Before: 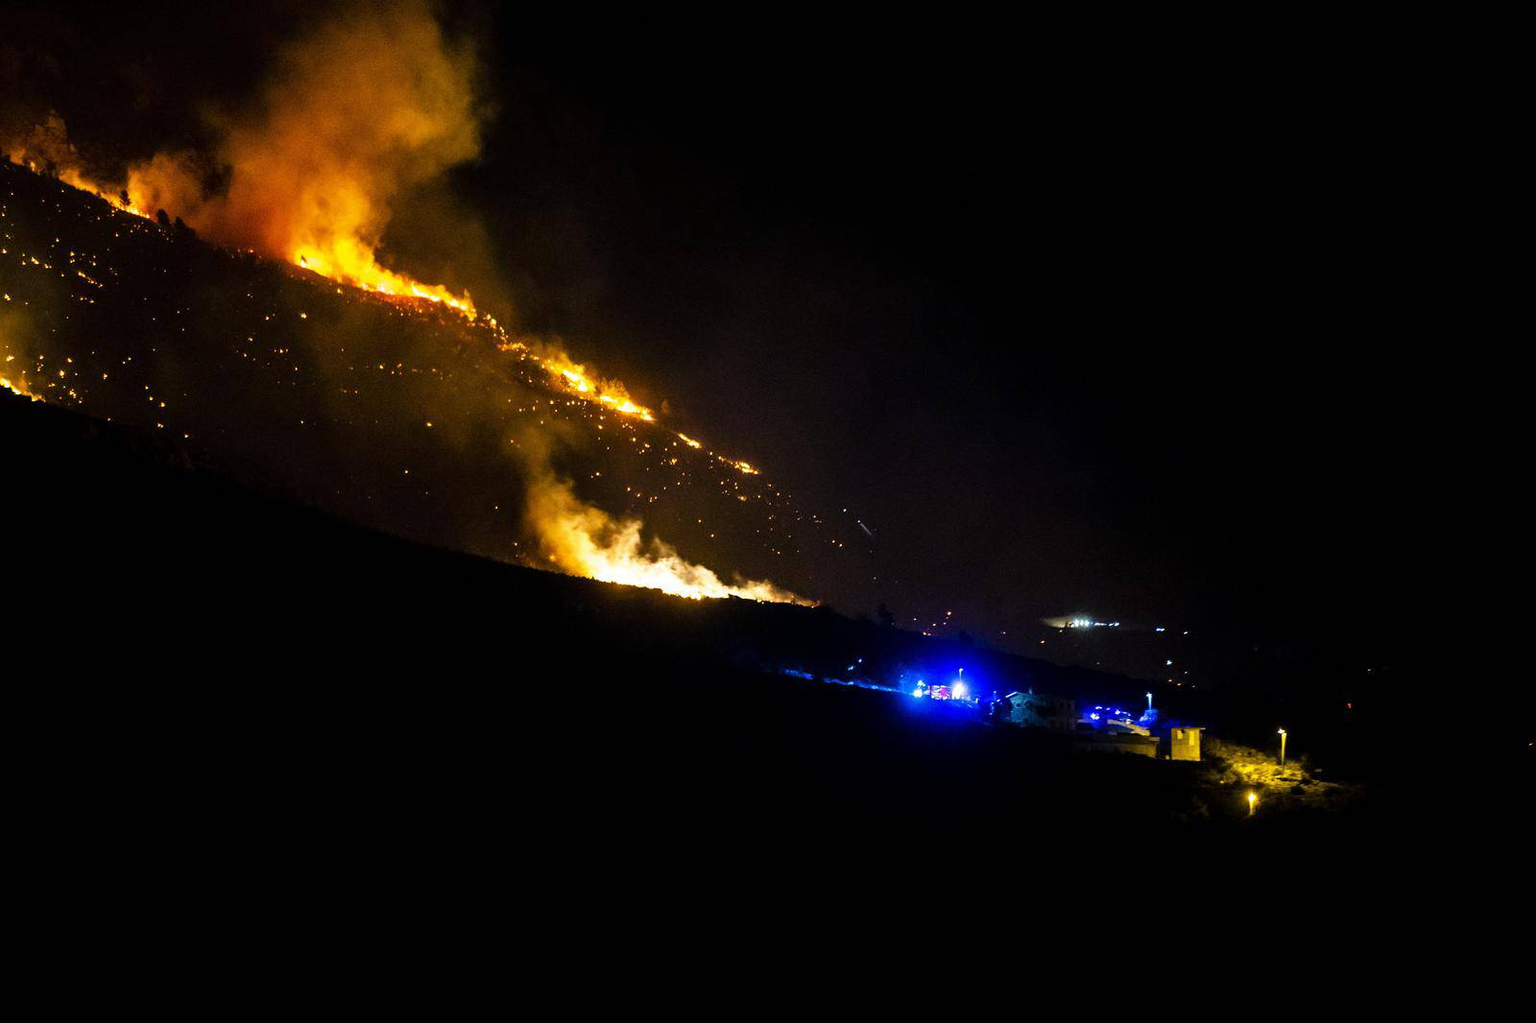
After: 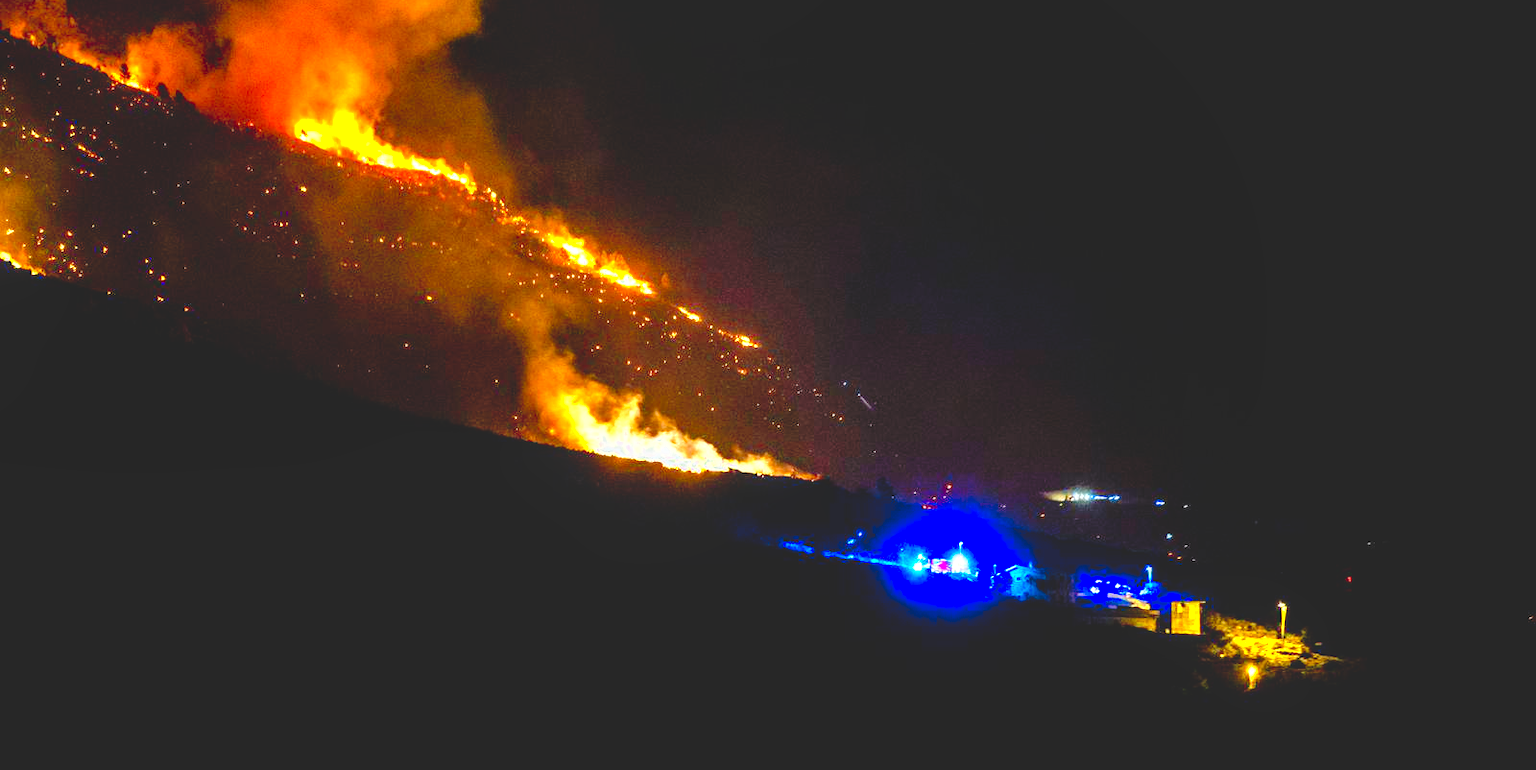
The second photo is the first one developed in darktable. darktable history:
contrast brightness saturation: contrast -0.09, brightness 0.052, saturation 0.076
local contrast: on, module defaults
color zones: curves: ch0 [(0, 0.485) (0.178, 0.476) (0.261, 0.623) (0.411, 0.403) (0.708, 0.603) (0.934, 0.412)]; ch1 [(0.003, 0.485) (0.149, 0.496) (0.229, 0.584) (0.326, 0.551) (0.484, 0.262) (0.757, 0.643)]
levels: levels [0, 0.397, 0.955]
crop and rotate: top 12.409%, bottom 12.25%
